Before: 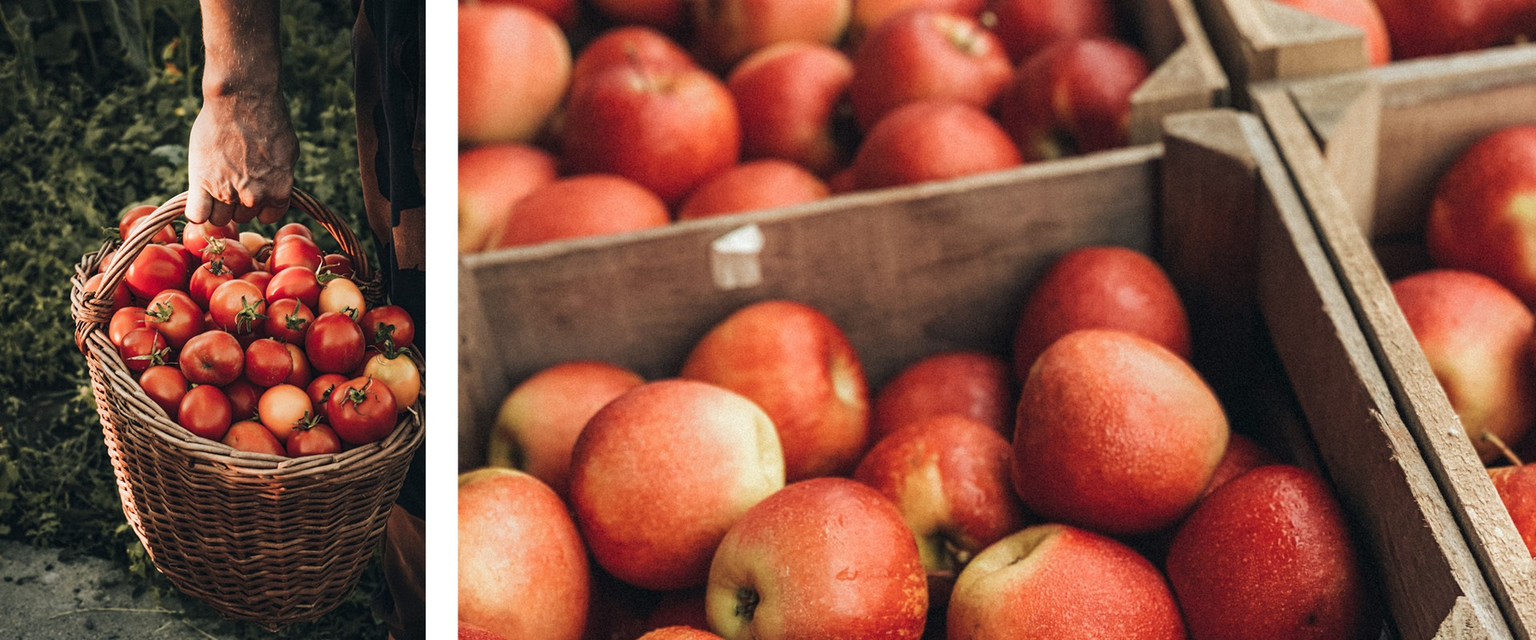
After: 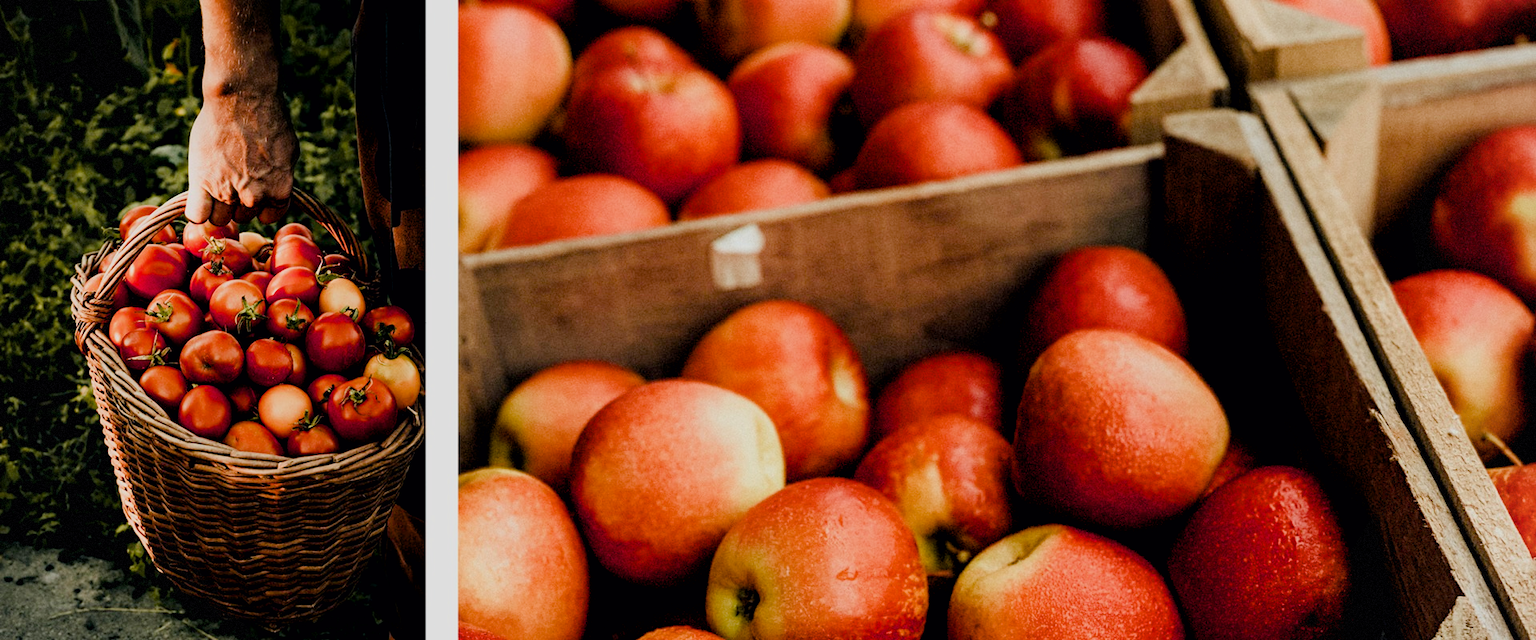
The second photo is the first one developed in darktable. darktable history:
vignetting: fall-off start 85%, fall-off radius 80%, brightness -0.182, saturation -0.3, width/height ratio 1.219, dithering 8-bit output, unbound false
filmic rgb: black relative exposure -7.82 EV, white relative exposure 4.29 EV, hardness 3.86, color science v6 (2022)
color balance rgb: shadows lift › luminance -9.41%, highlights gain › luminance 17.6%, global offset › luminance -1.45%, perceptual saturation grading › highlights -17.77%, perceptual saturation grading › mid-tones 33.1%, perceptual saturation grading › shadows 50.52%, global vibrance 24.22%
